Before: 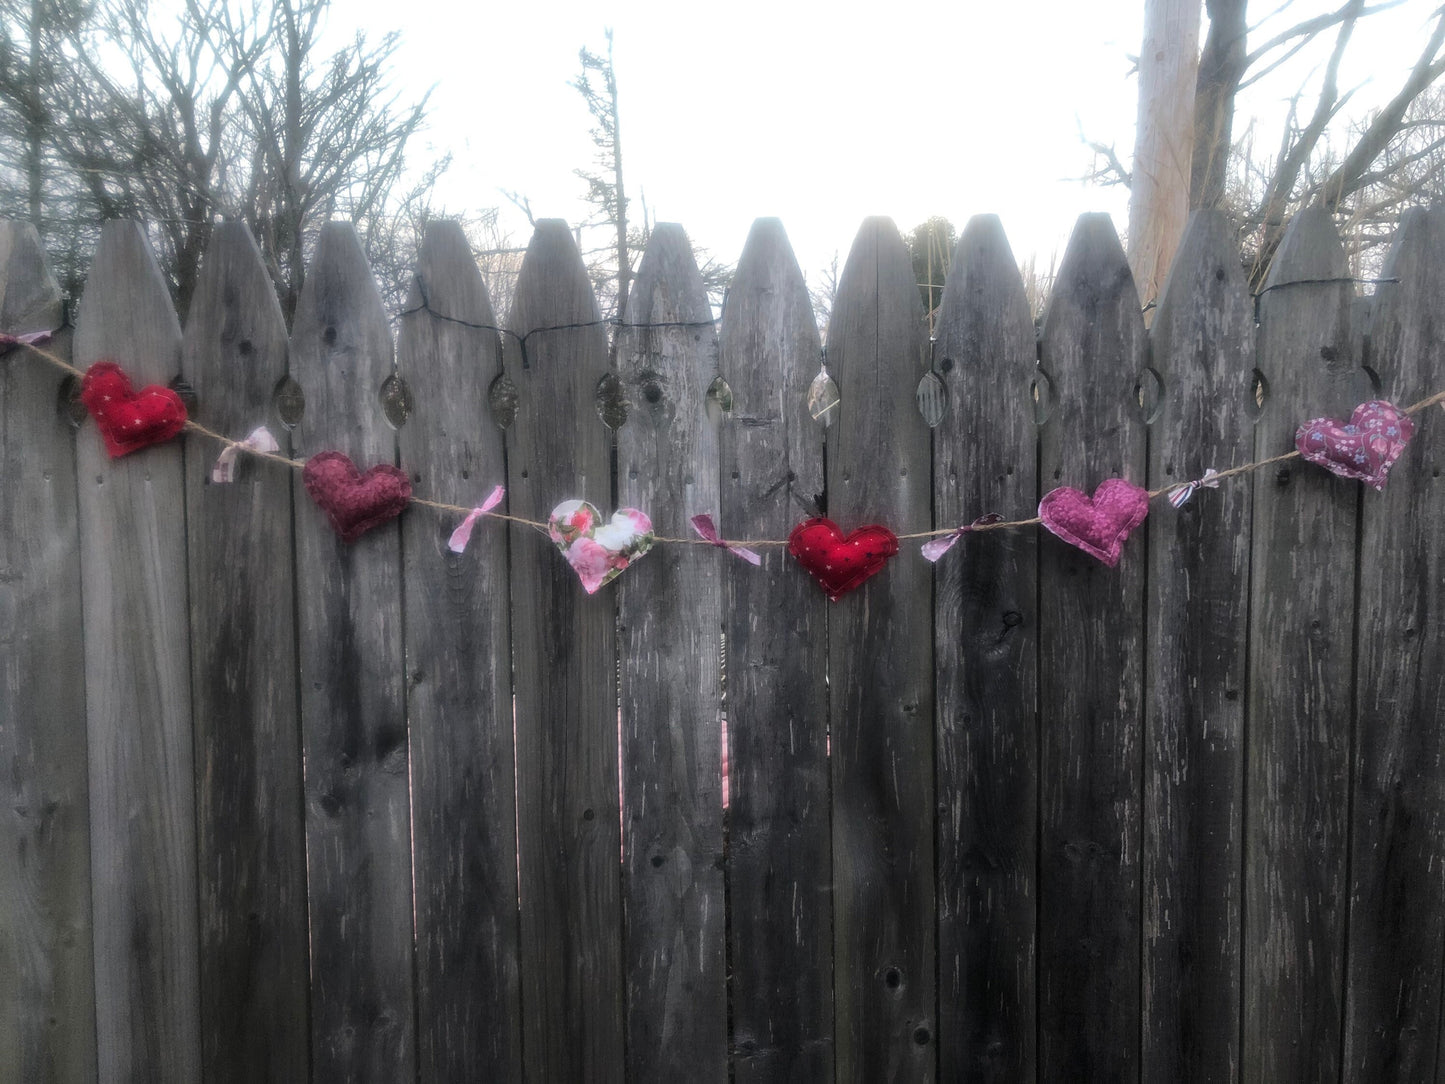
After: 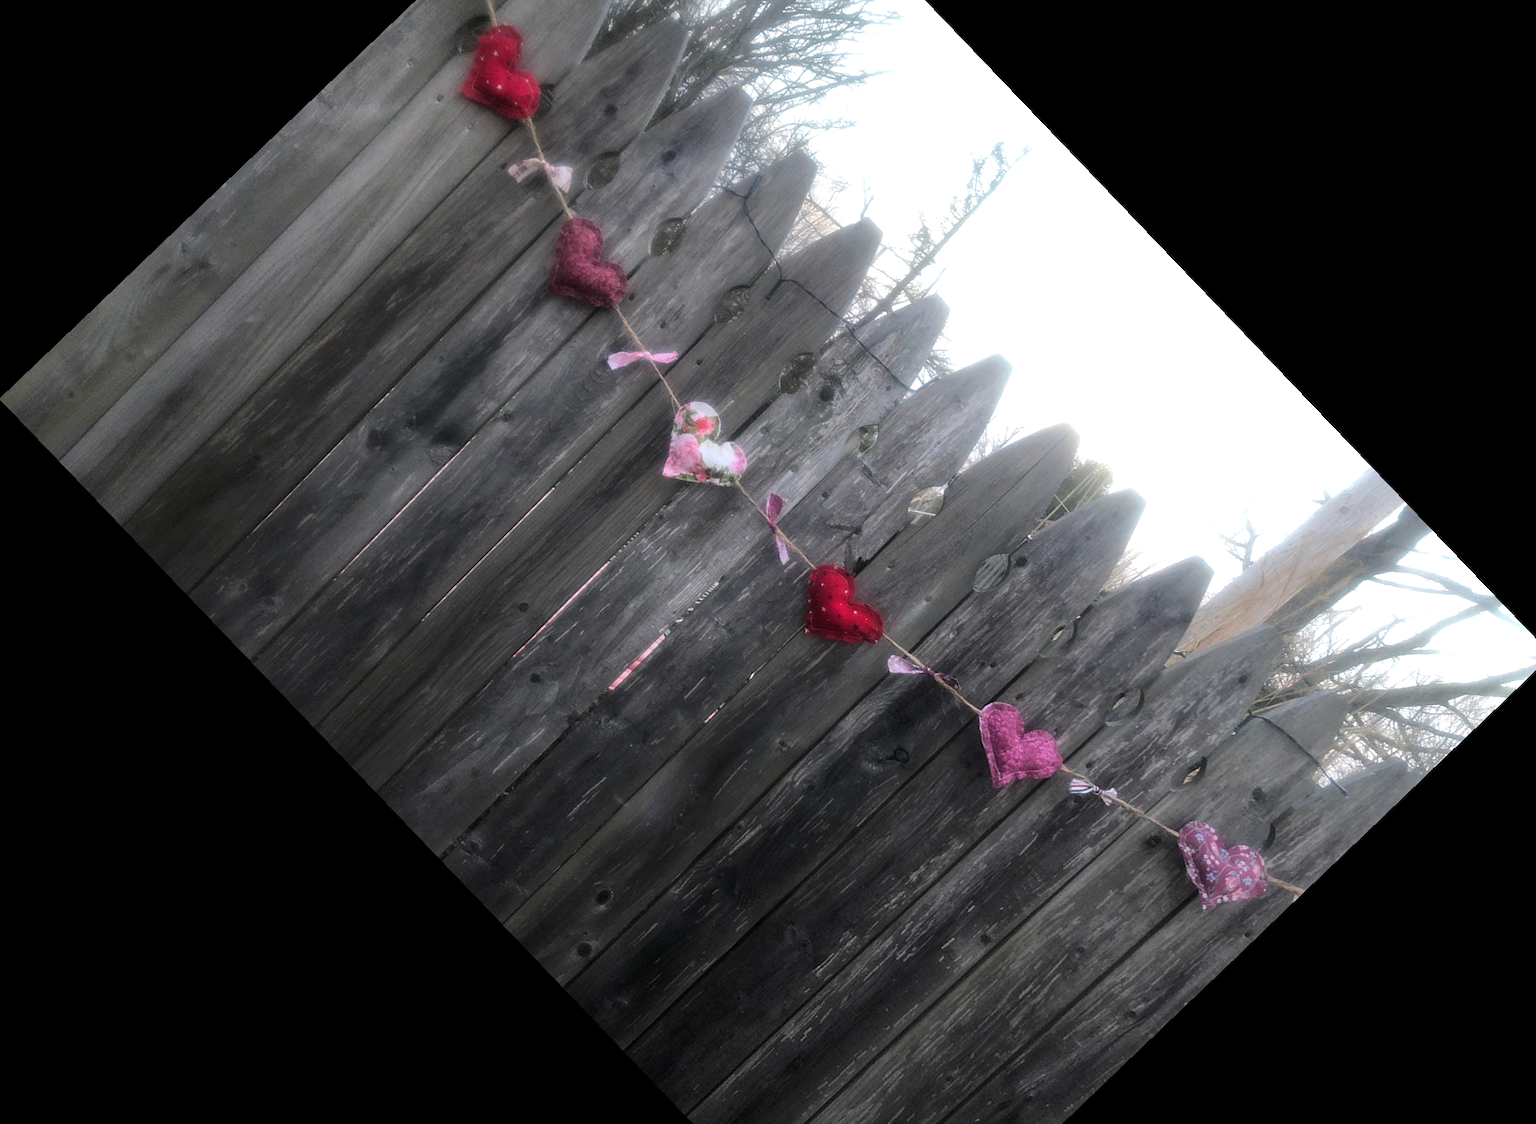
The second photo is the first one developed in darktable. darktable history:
exposure: exposure 0.2 EV, compensate highlight preservation false
crop and rotate: angle -46.26°, top 16.234%, right 0.912%, bottom 11.704%
